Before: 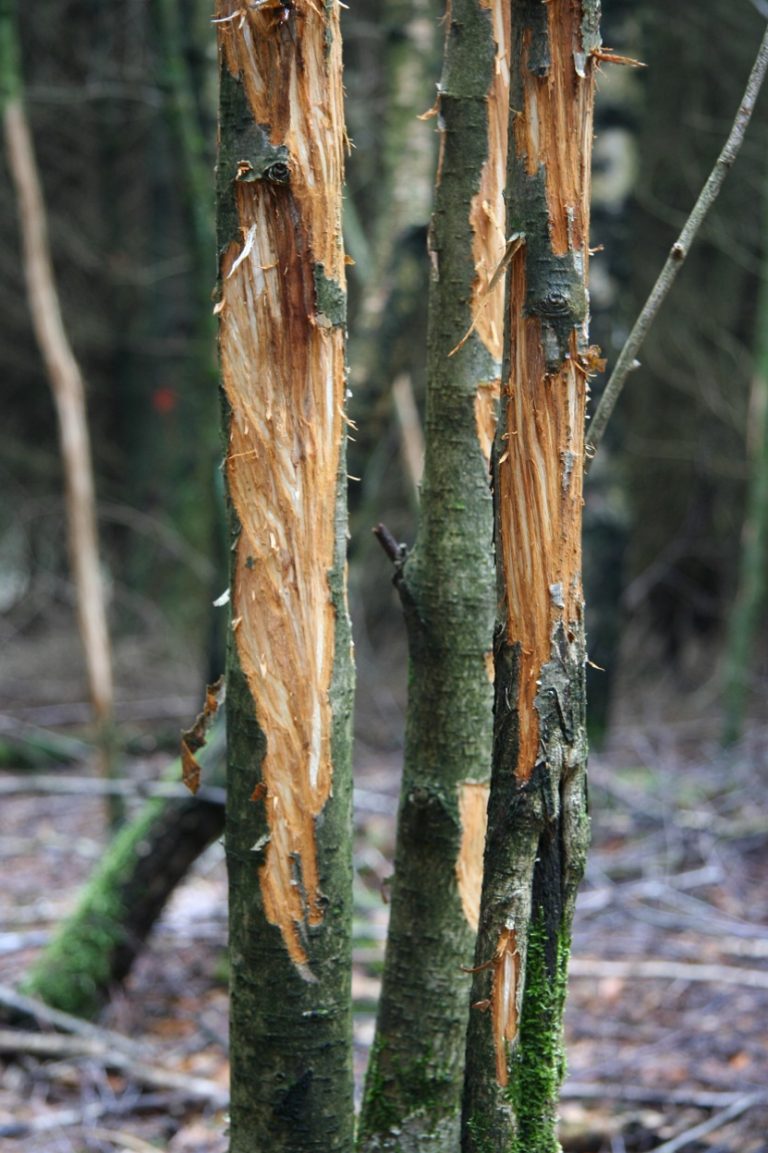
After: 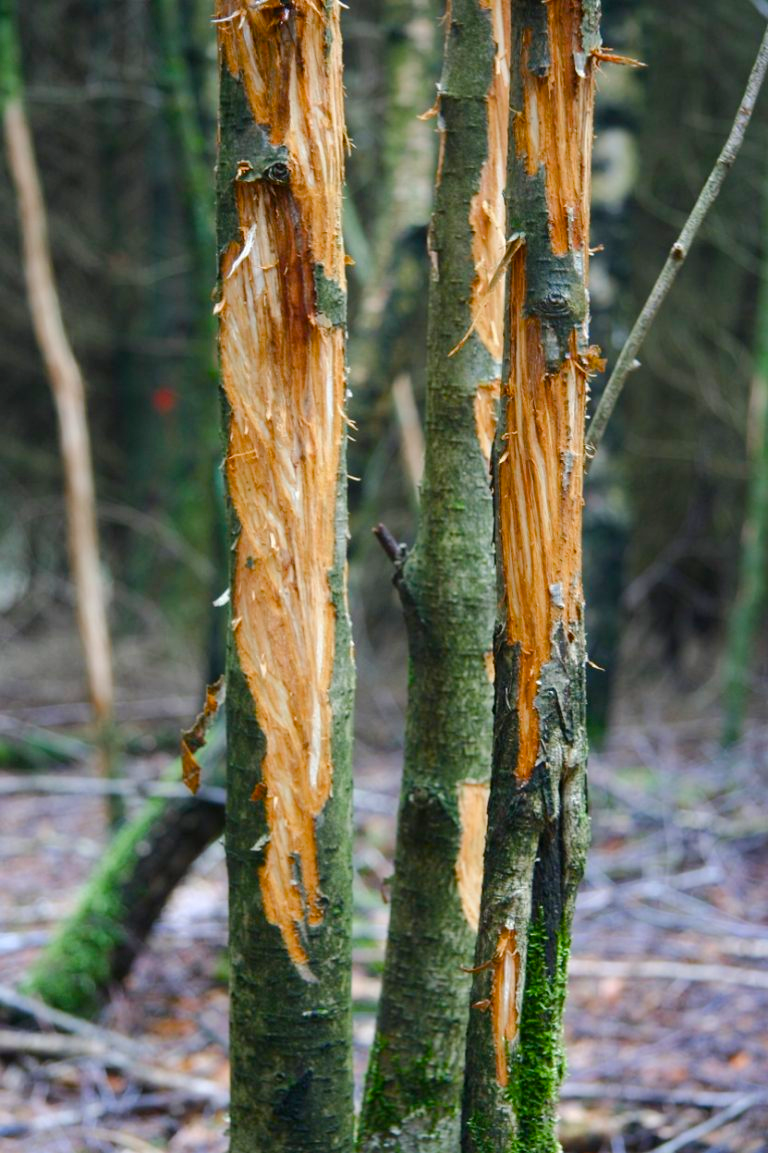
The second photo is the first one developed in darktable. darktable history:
color balance rgb: perceptual saturation grading › global saturation 20%, perceptual saturation grading › highlights -14.059%, perceptual saturation grading › shadows 49.508%, perceptual brilliance grading › mid-tones 10.277%, perceptual brilliance grading › shadows 14.173%
